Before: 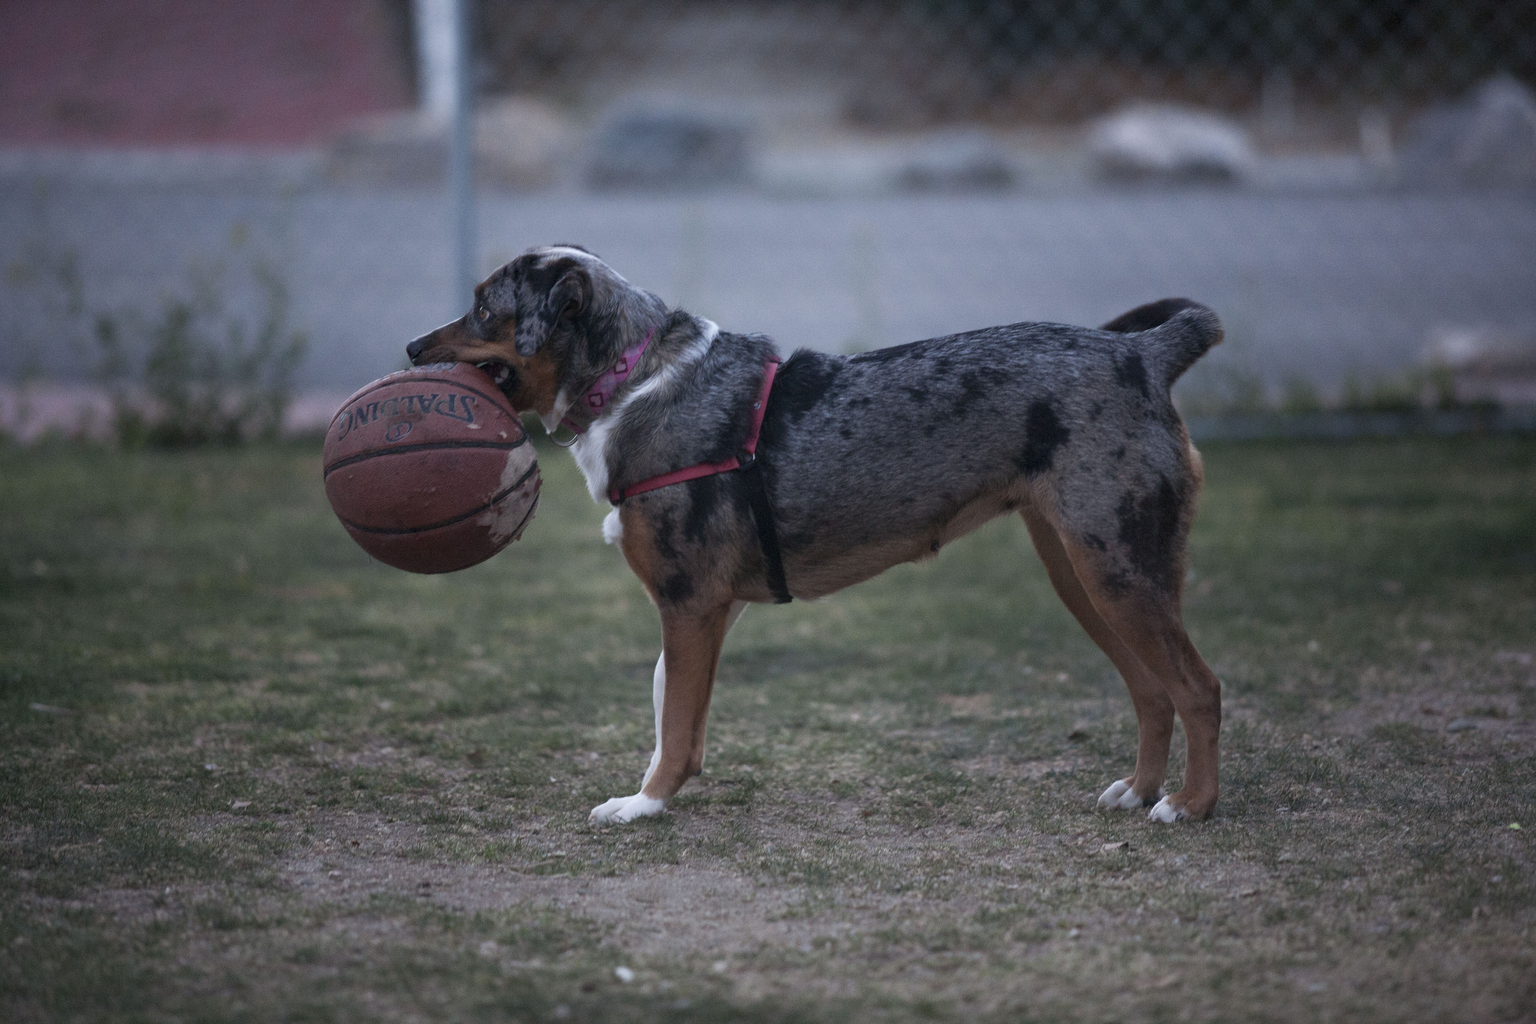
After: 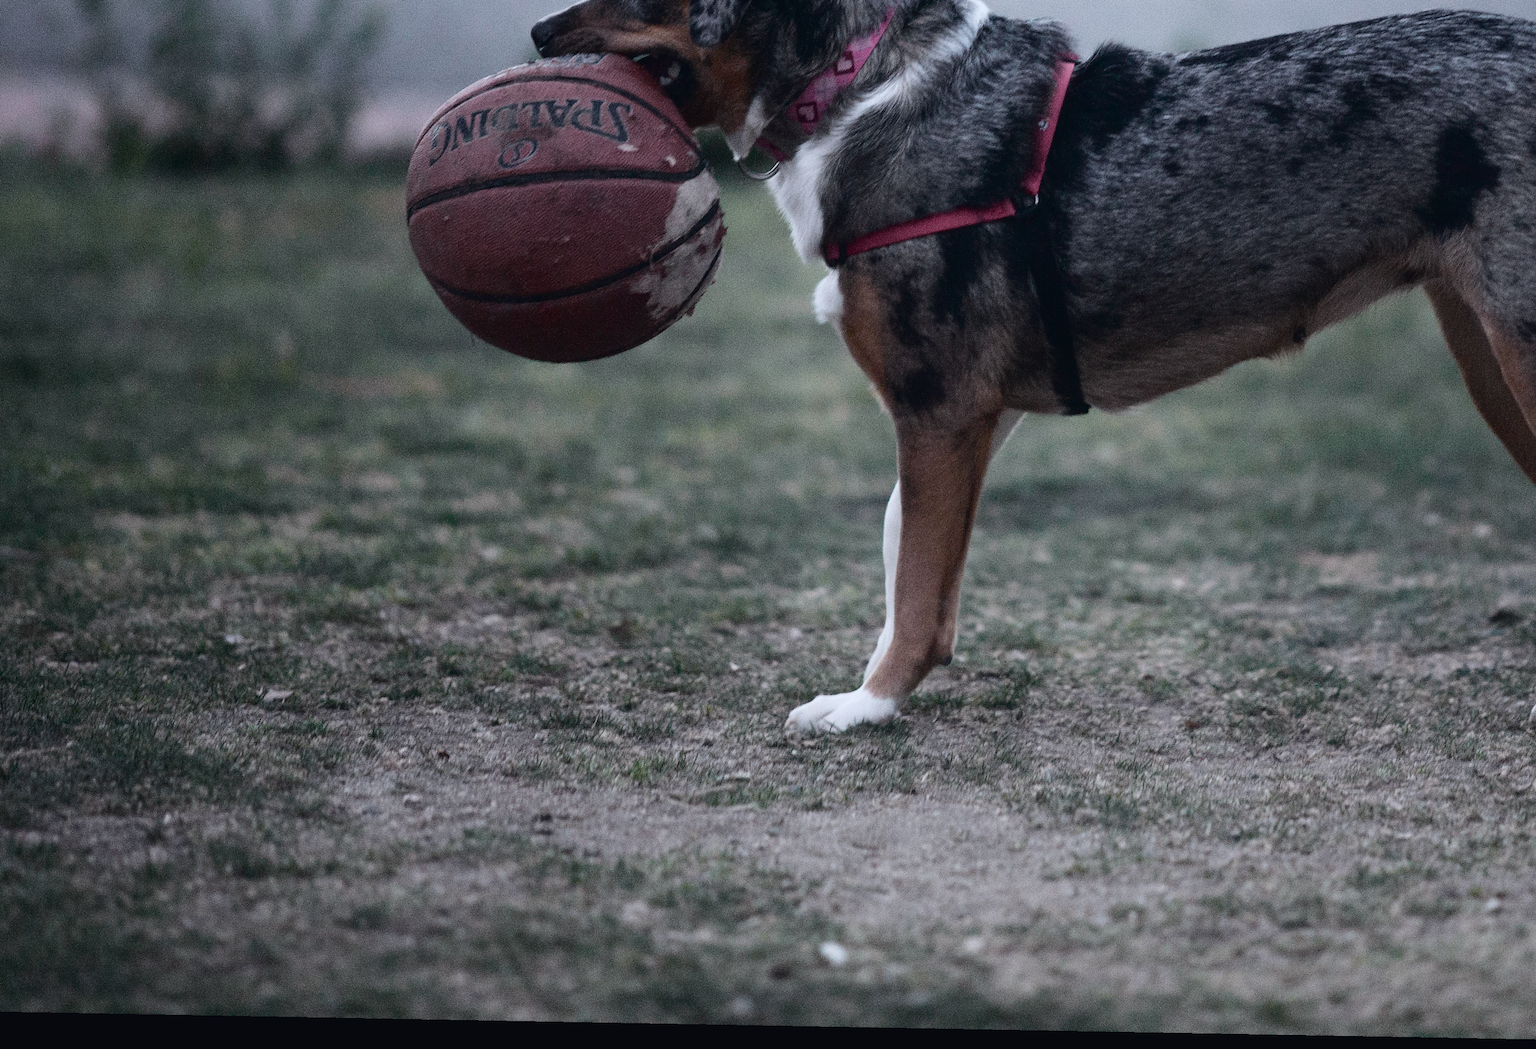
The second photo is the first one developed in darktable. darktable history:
crop and rotate: angle -1.03°, left 3.605%, top 31.796%, right 28.865%
tone curve: curves: ch0 [(0, 0.023) (0.104, 0.058) (0.21, 0.162) (0.469, 0.524) (0.579, 0.65) (0.725, 0.8) (0.858, 0.903) (1, 0.974)]; ch1 [(0, 0) (0.414, 0.395) (0.447, 0.447) (0.502, 0.501) (0.521, 0.512) (0.57, 0.563) (0.618, 0.61) (0.654, 0.642) (1, 1)]; ch2 [(0, 0) (0.356, 0.408) (0.437, 0.453) (0.492, 0.485) (0.524, 0.508) (0.566, 0.567) (0.595, 0.604) (1, 1)], color space Lab, independent channels, preserve colors none
